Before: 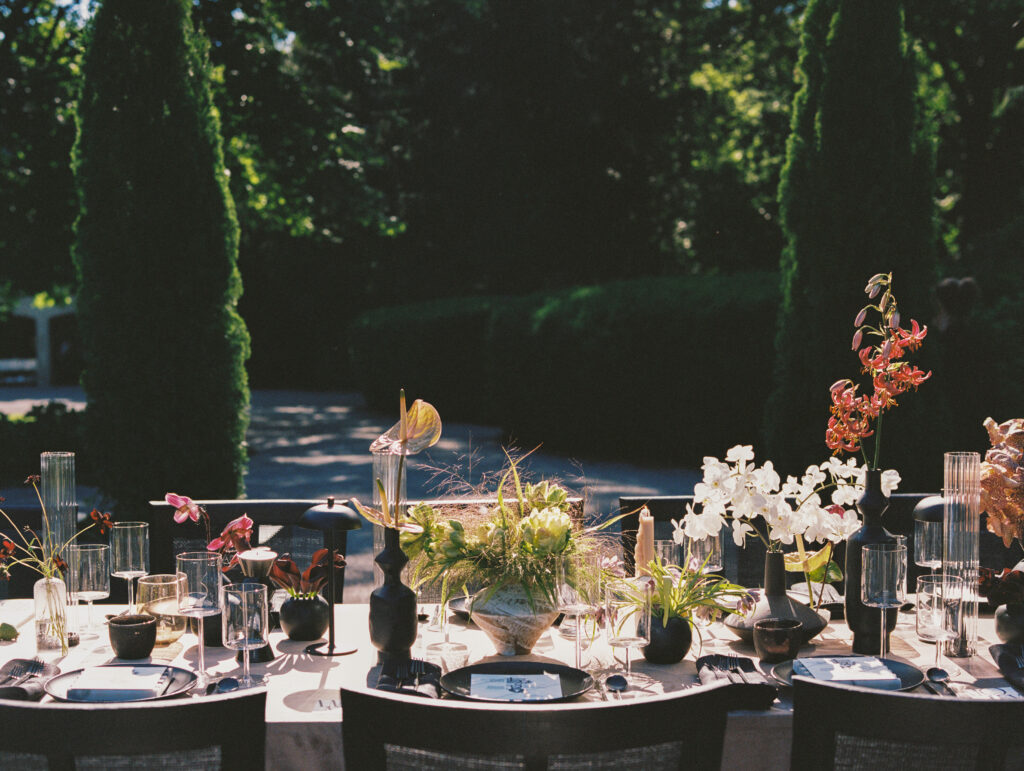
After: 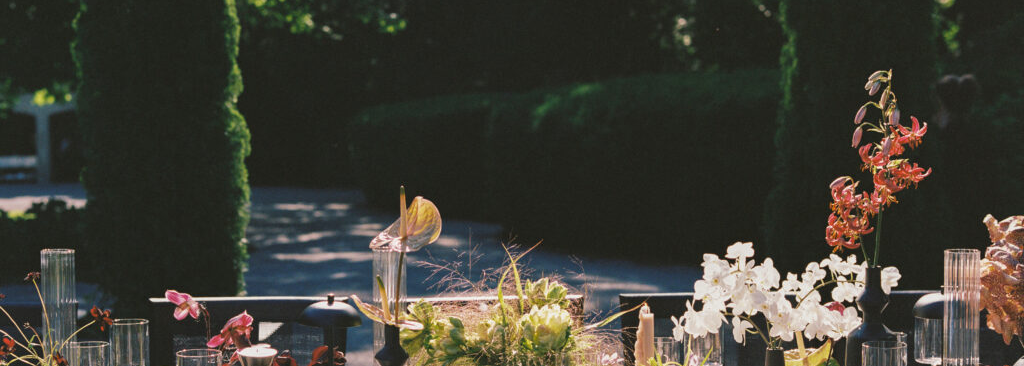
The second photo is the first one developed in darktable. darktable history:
crop and rotate: top 26.526%, bottom 25.976%
